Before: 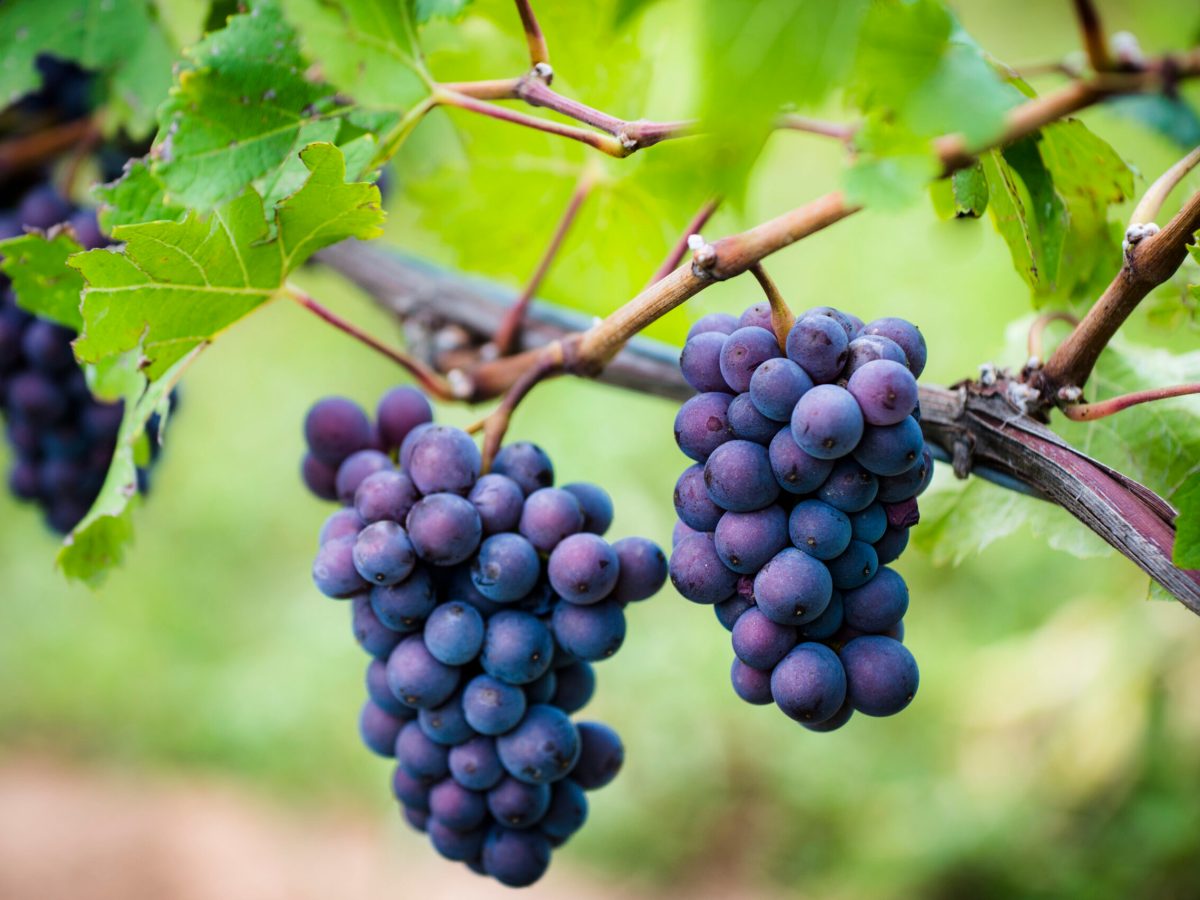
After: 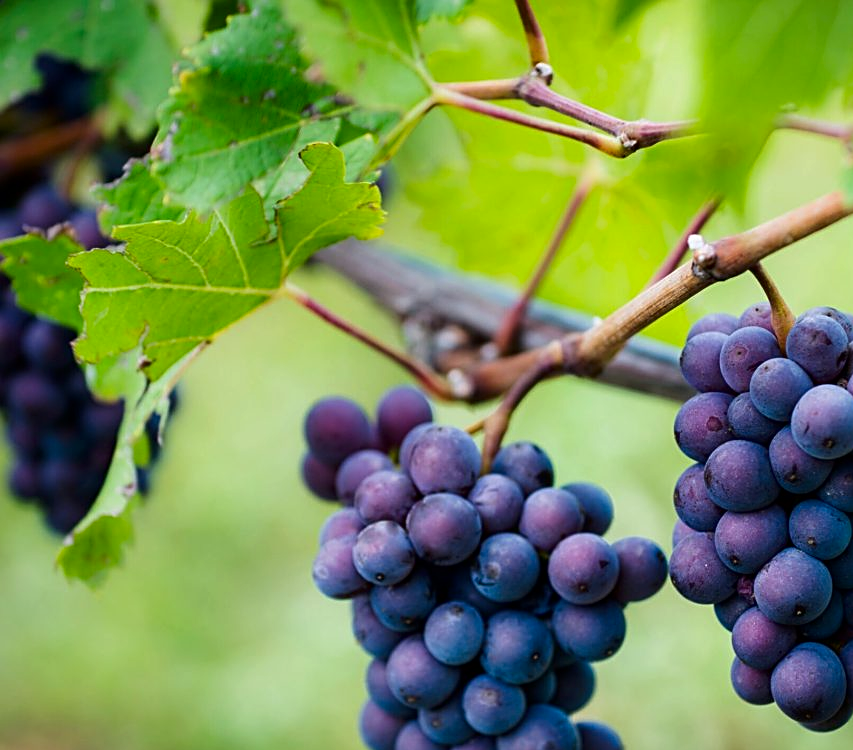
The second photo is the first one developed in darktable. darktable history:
crop: right 28.912%, bottom 16.595%
contrast brightness saturation: brightness -0.089
sharpen: on, module defaults
